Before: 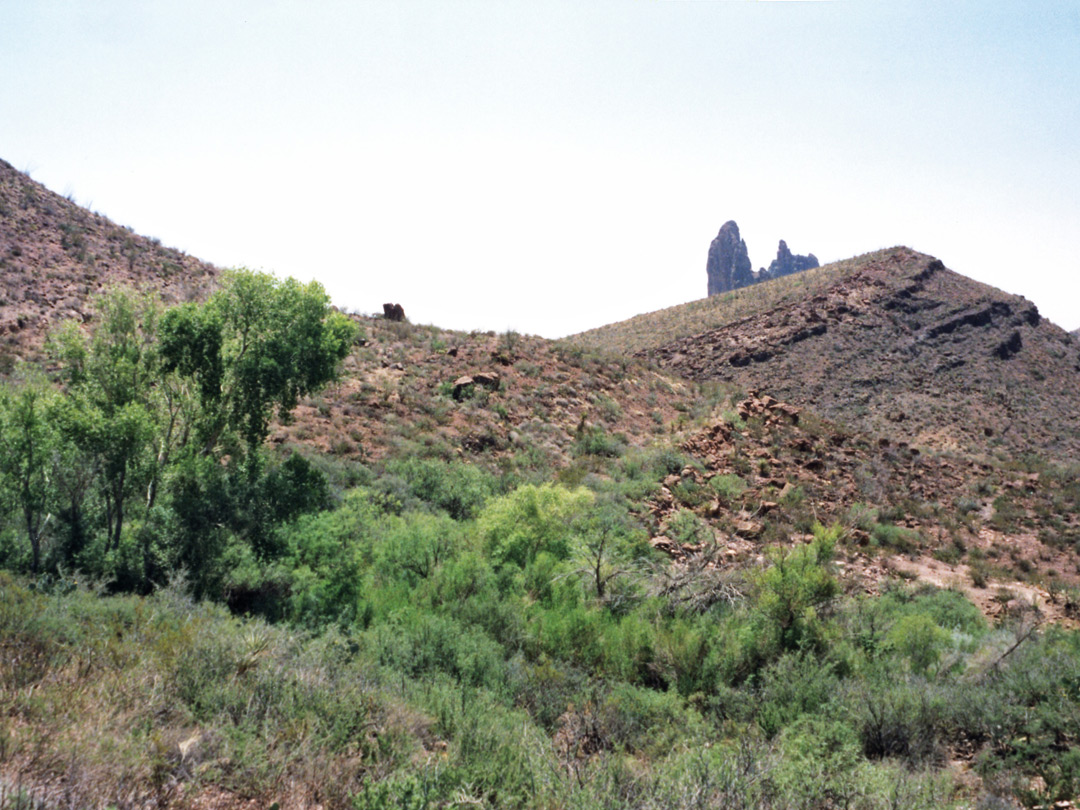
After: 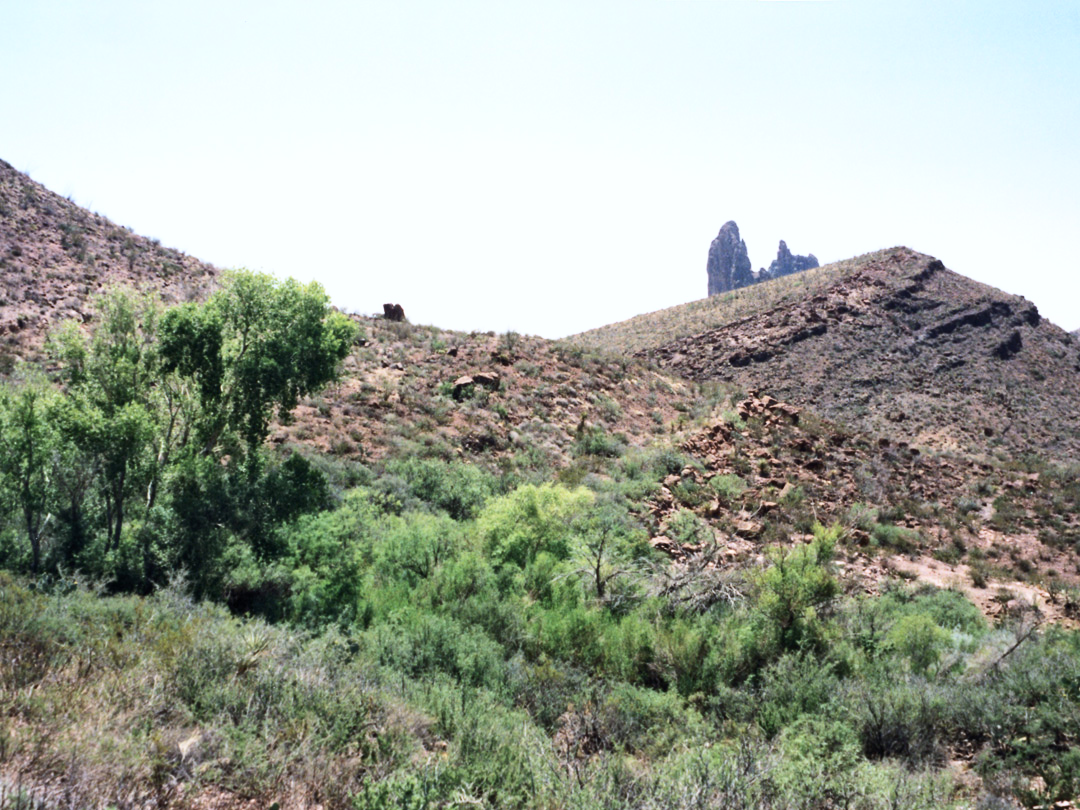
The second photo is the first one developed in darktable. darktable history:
contrast brightness saturation: contrast 0.24, brightness 0.09
white balance: red 0.98, blue 1.034
